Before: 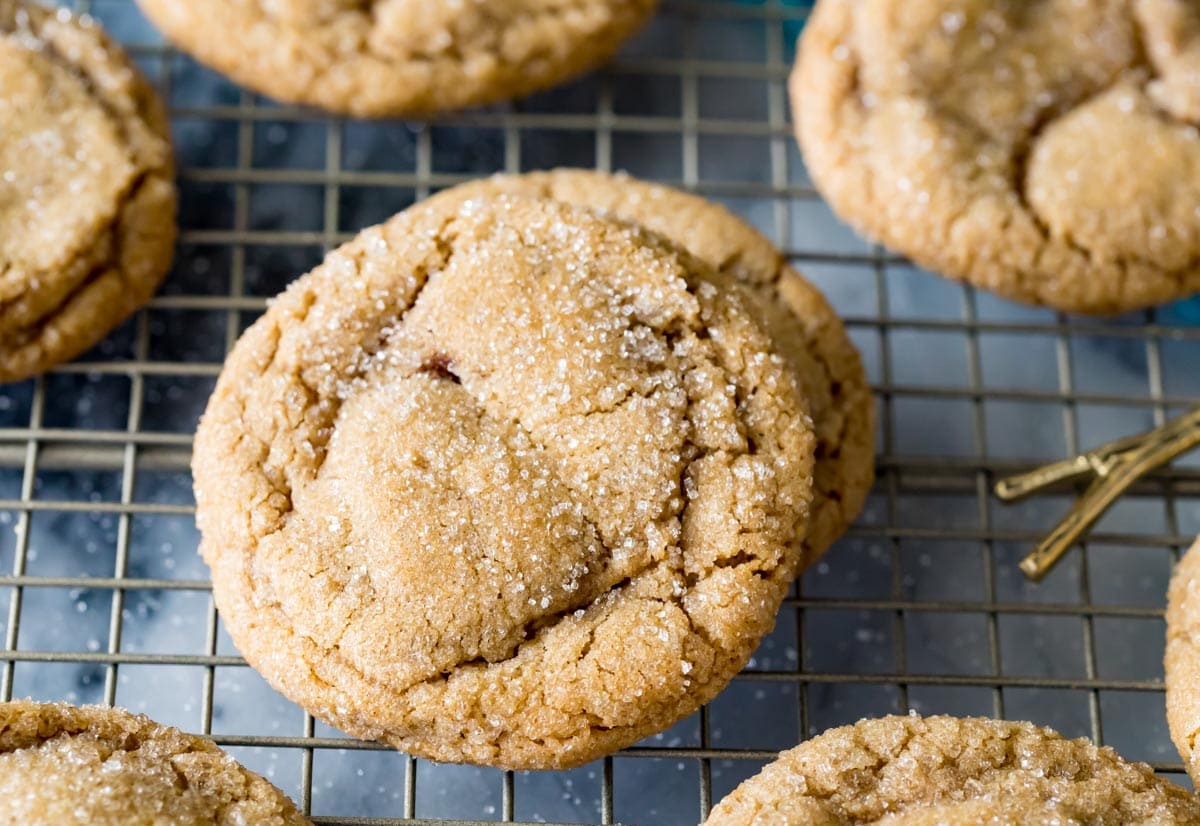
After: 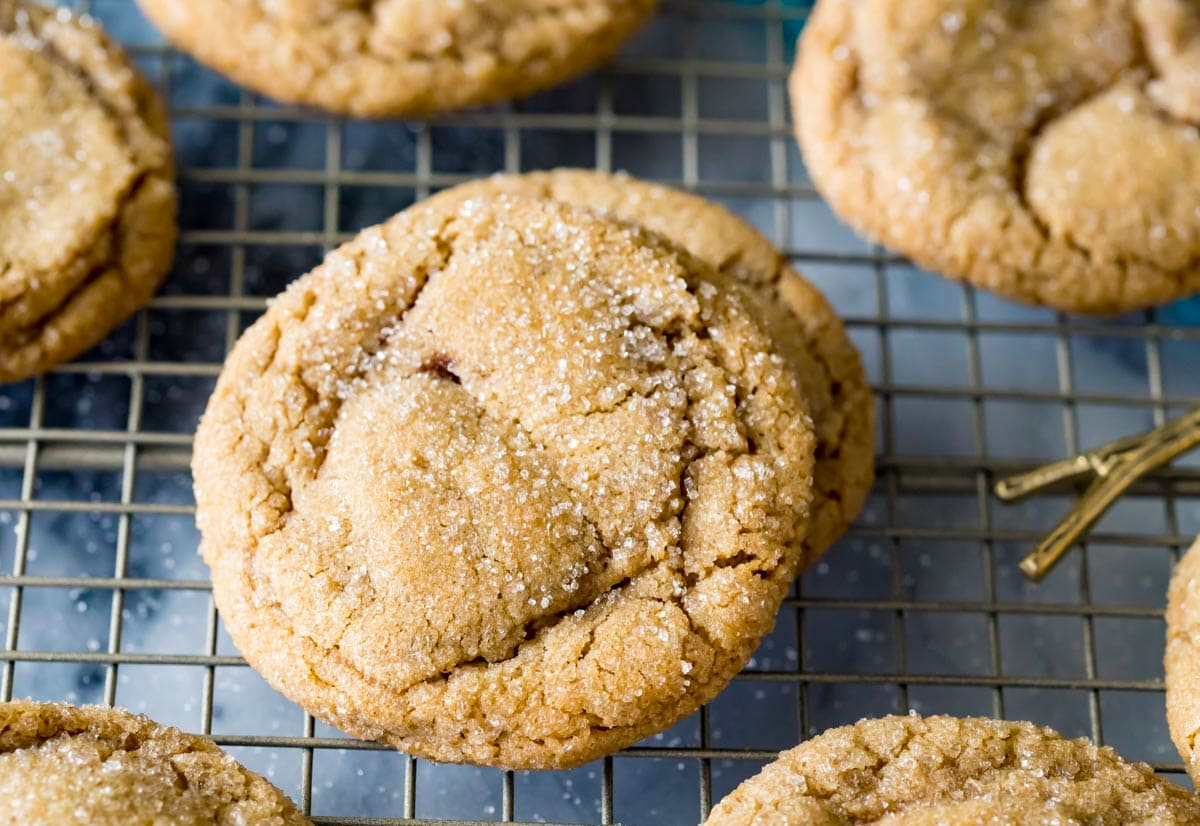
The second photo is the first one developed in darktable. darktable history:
color balance rgb: shadows lift › chroma 1.02%, shadows lift › hue 240.57°, perceptual saturation grading › global saturation 0.737%, global vibrance 20%
